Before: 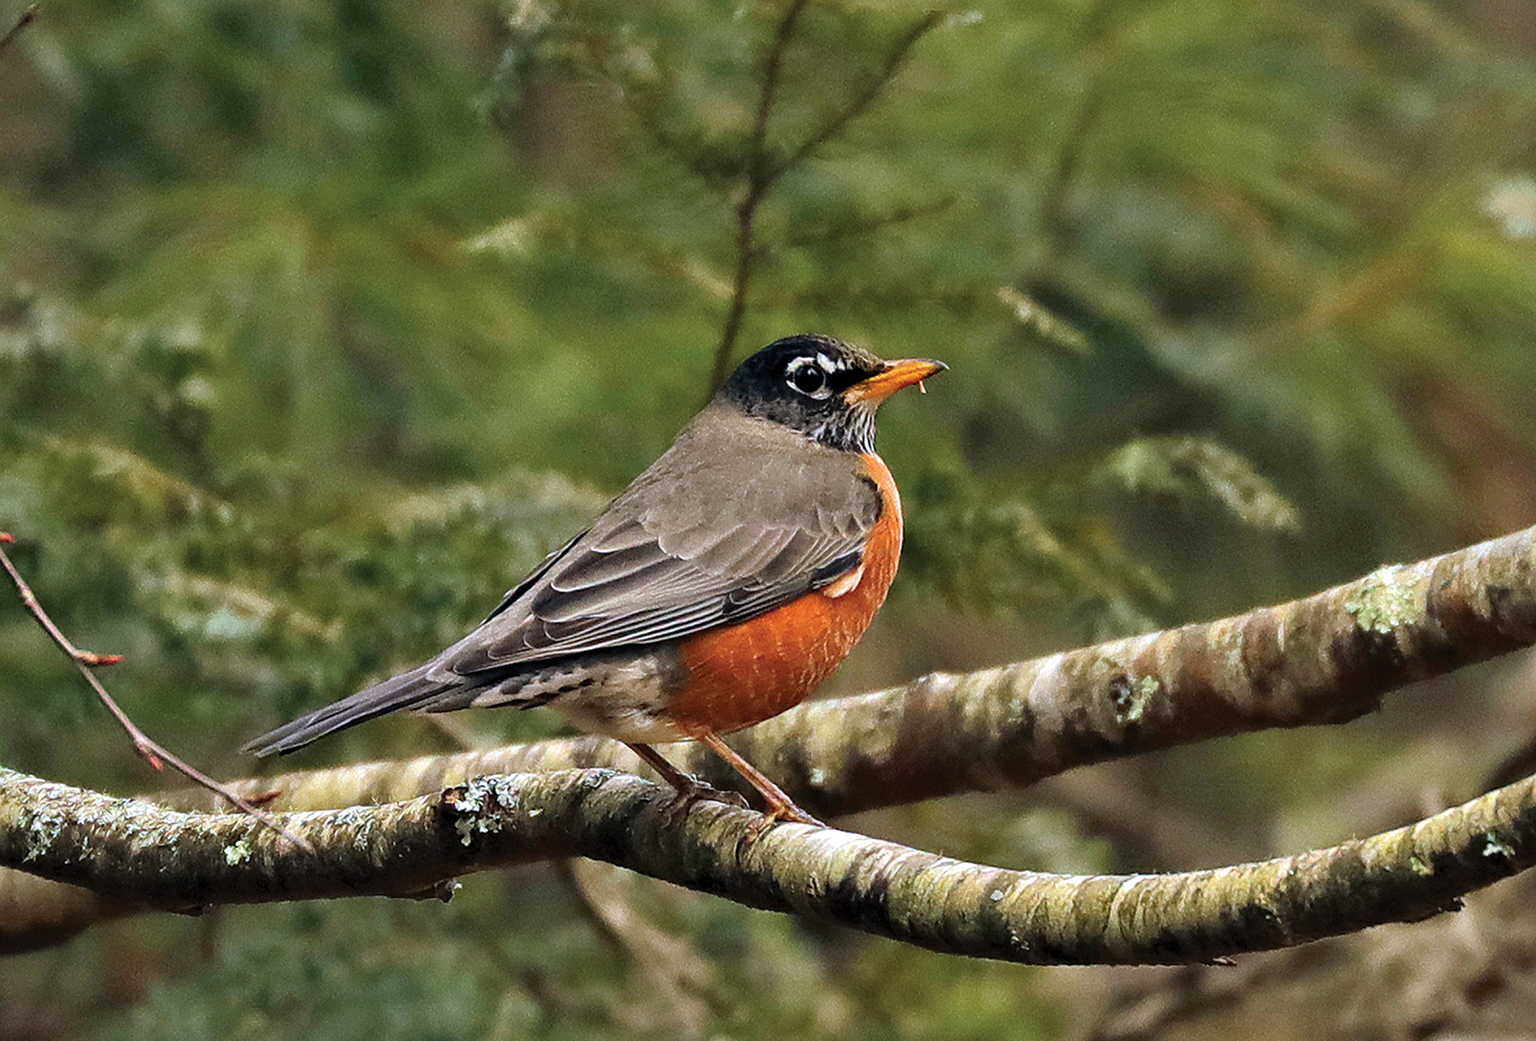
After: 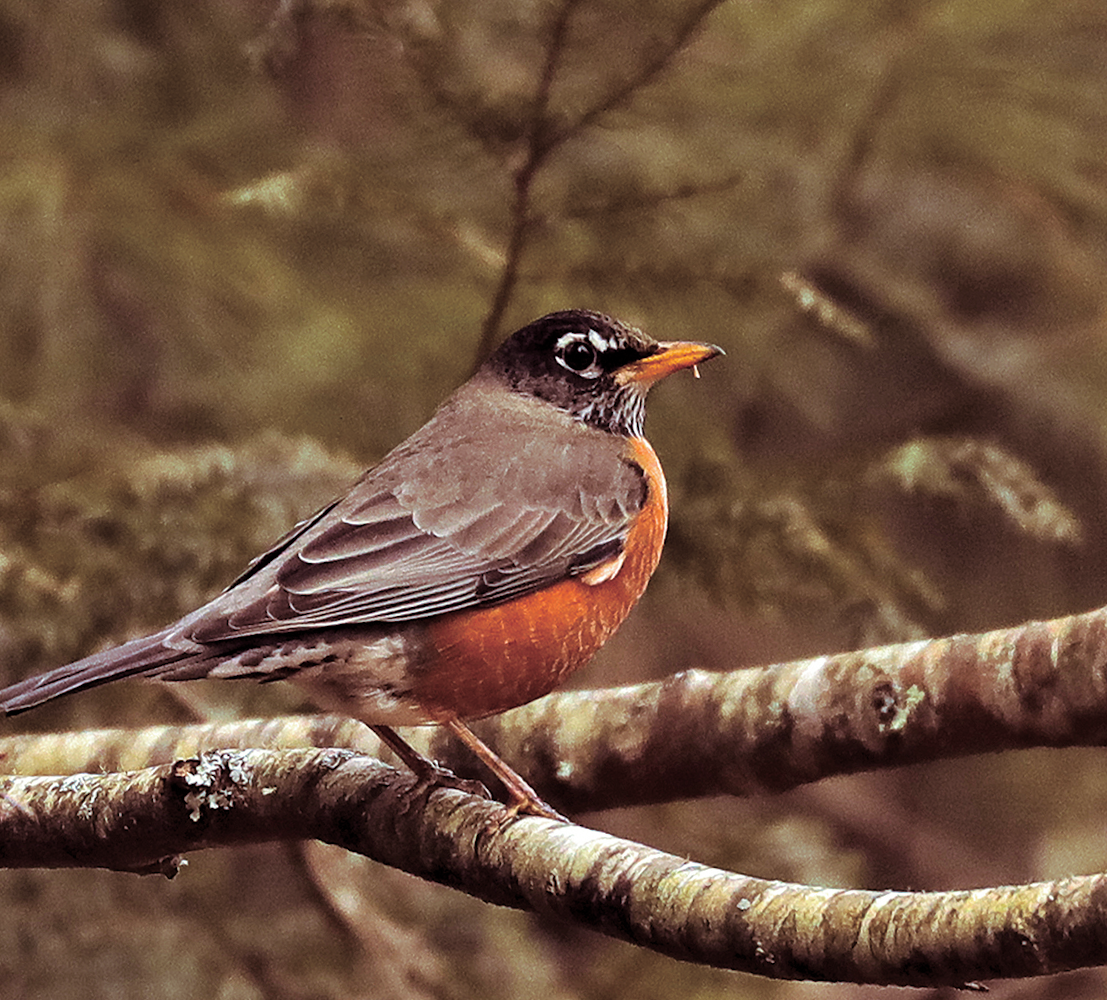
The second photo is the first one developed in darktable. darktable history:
split-toning: on, module defaults
crop and rotate: angle -3.27°, left 14.277%, top 0.028%, right 10.766%, bottom 0.028%
